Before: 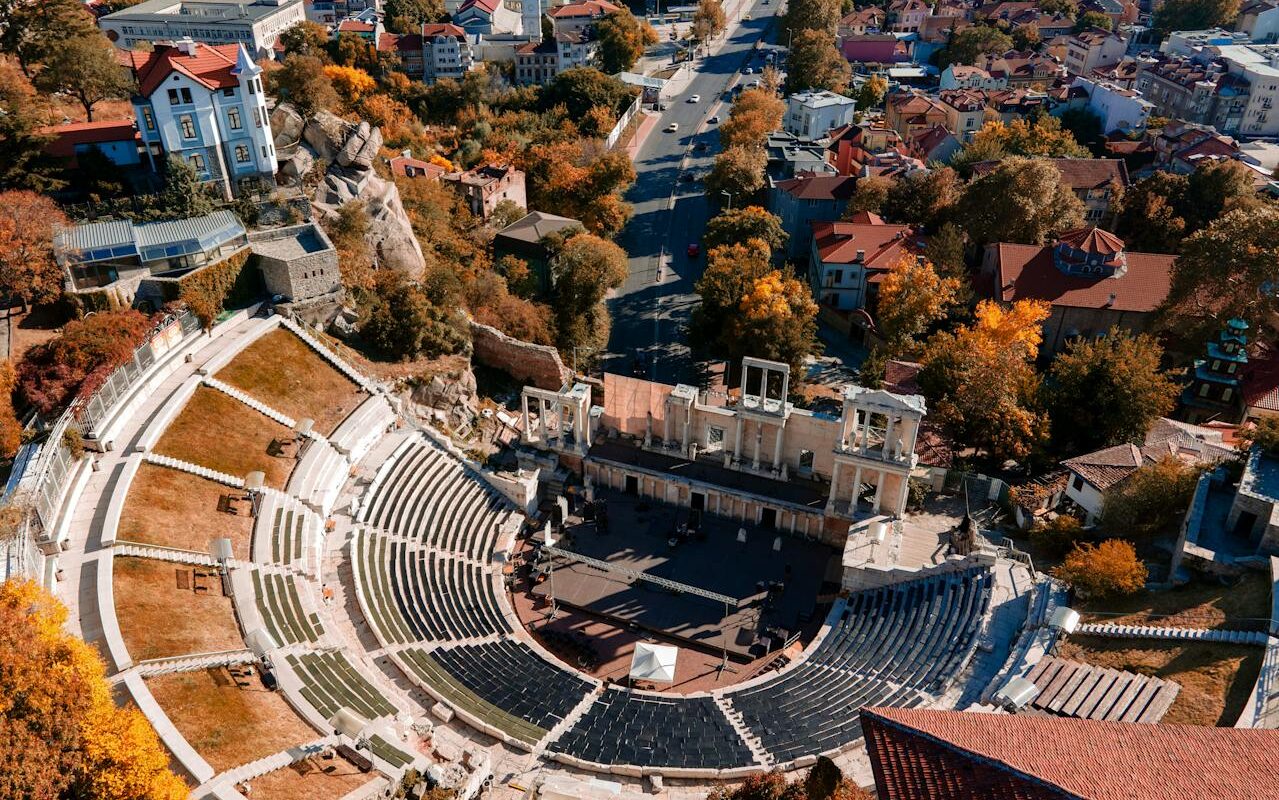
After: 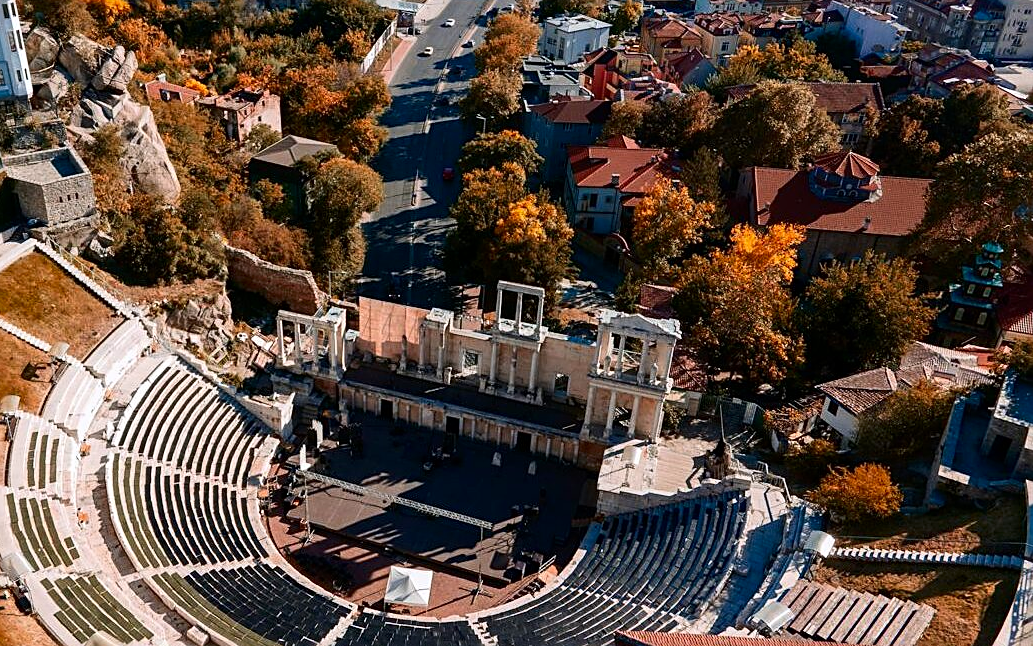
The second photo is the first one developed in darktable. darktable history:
contrast brightness saturation: contrast 0.15, brightness -0.01, saturation 0.1
sharpen: on, module defaults
crop: left 19.159%, top 9.58%, bottom 9.58%
exposure: exposure -0.072 EV, compensate highlight preservation false
white balance: red 1.004, blue 1.024
